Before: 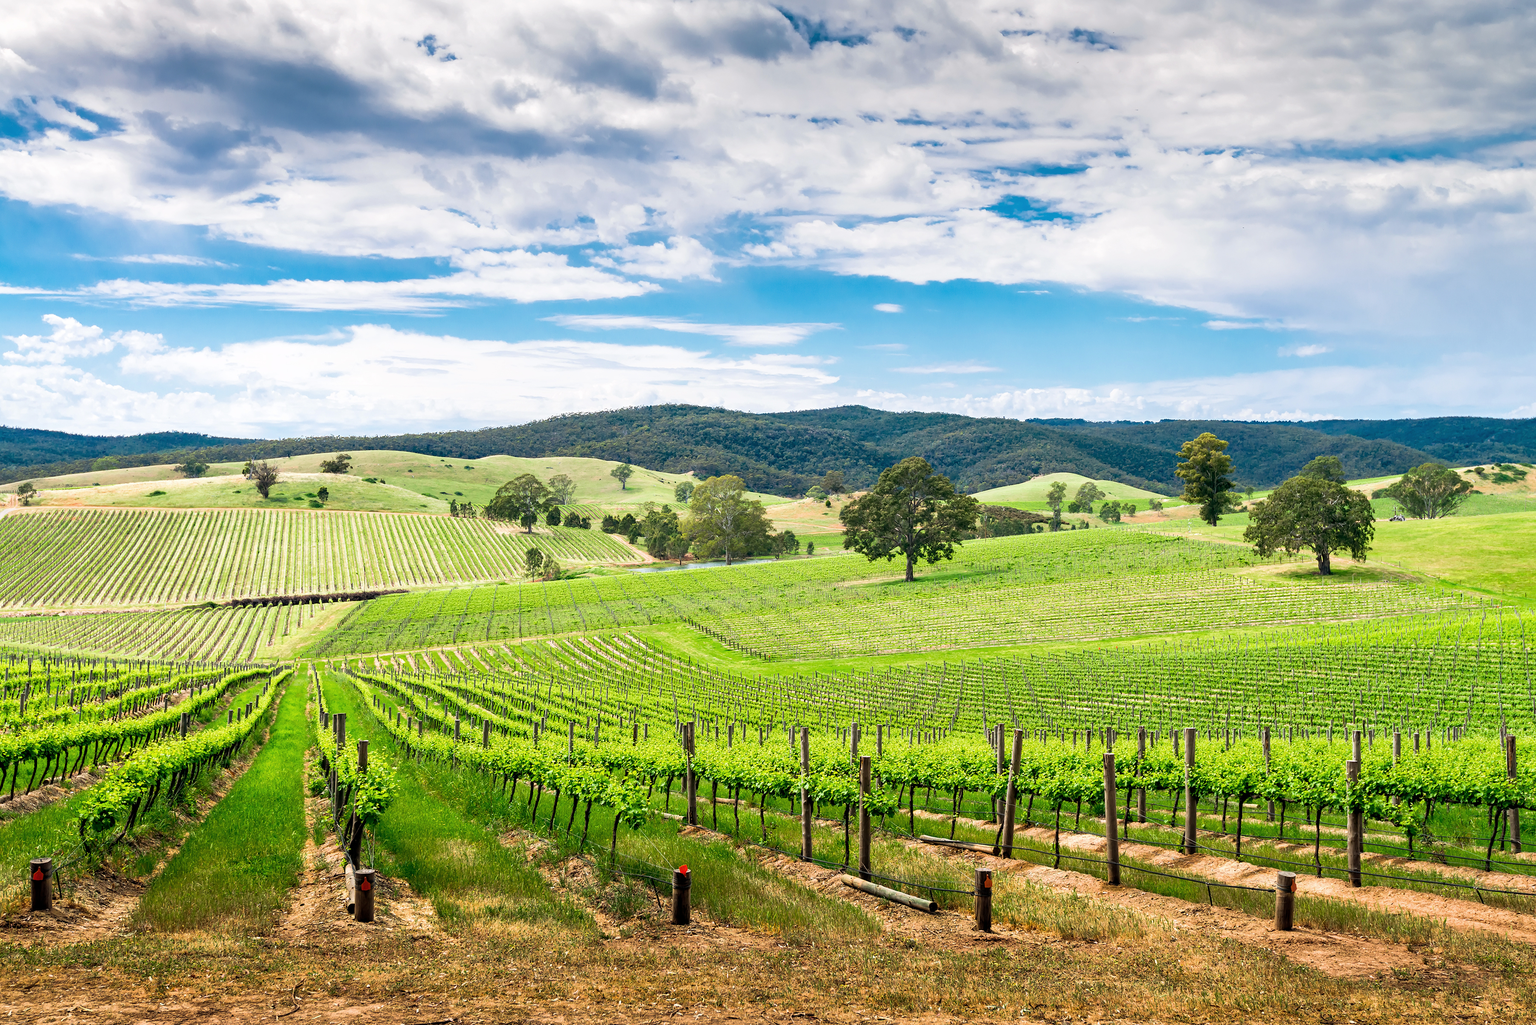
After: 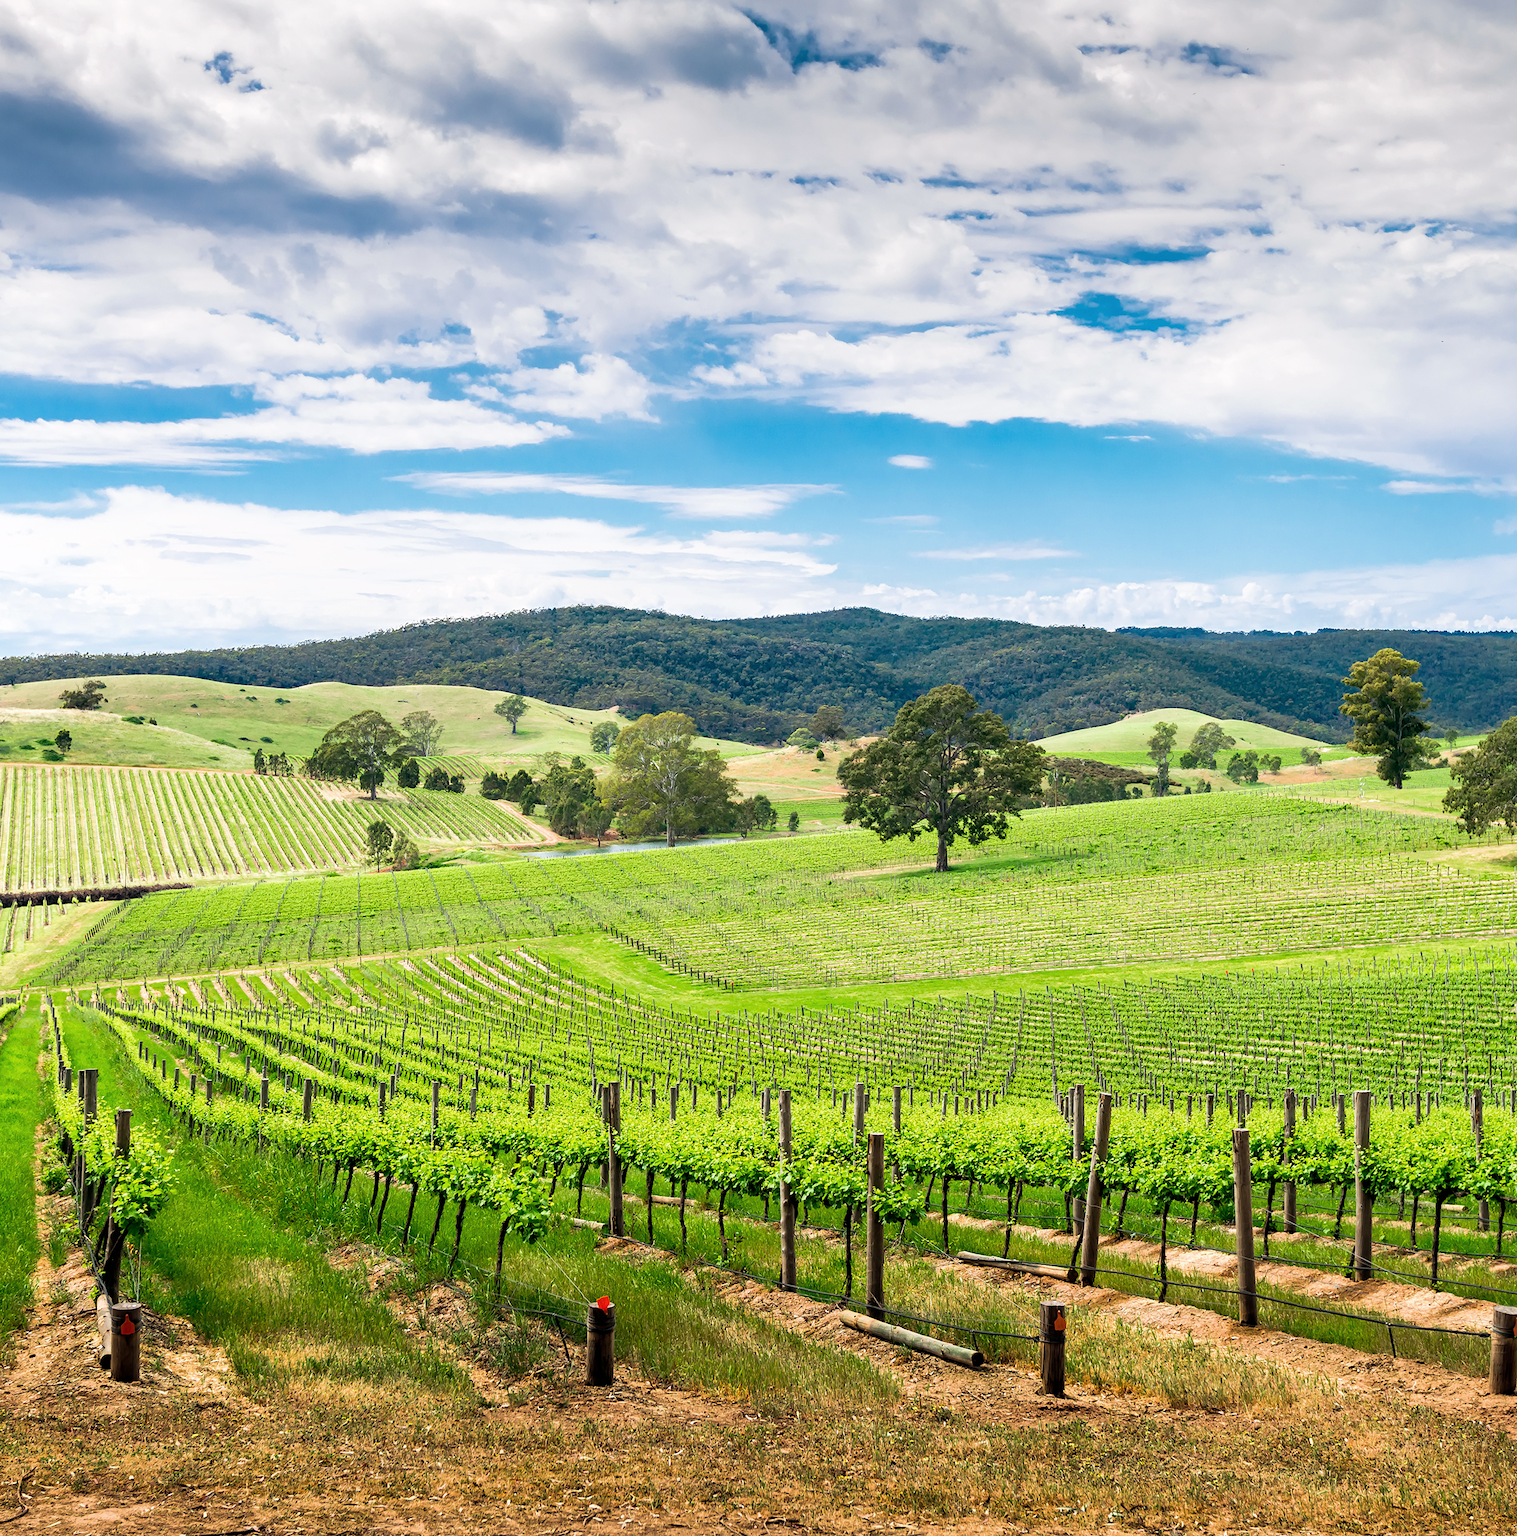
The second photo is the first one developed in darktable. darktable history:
crop and rotate: left 18.28%, right 15.75%
